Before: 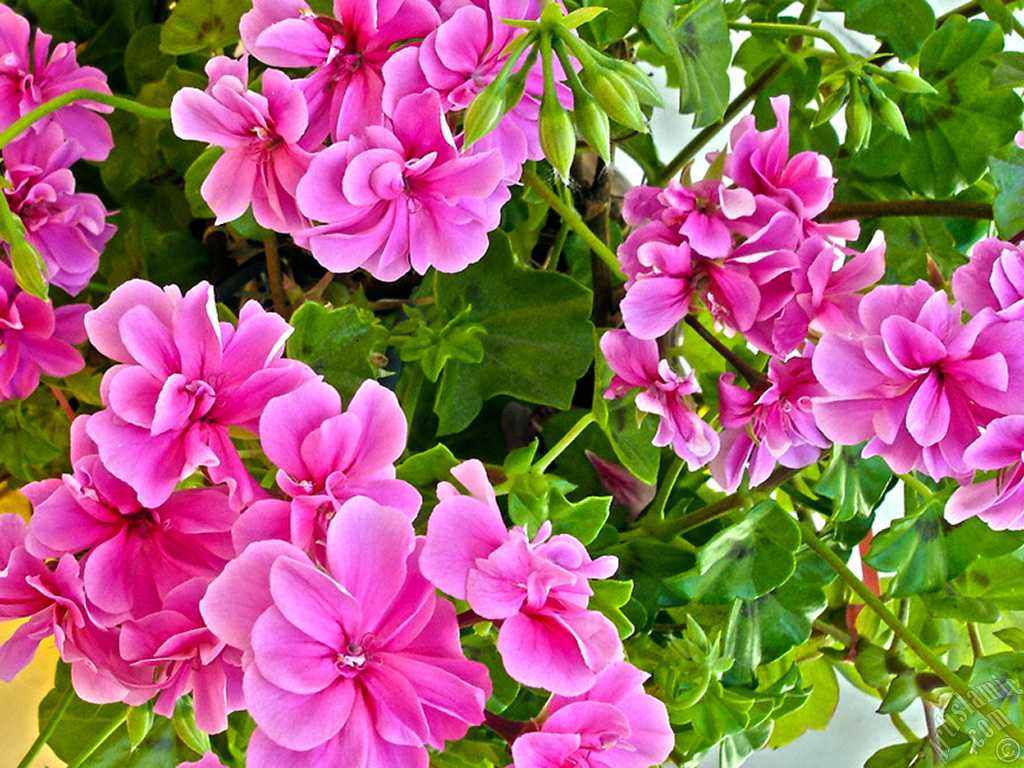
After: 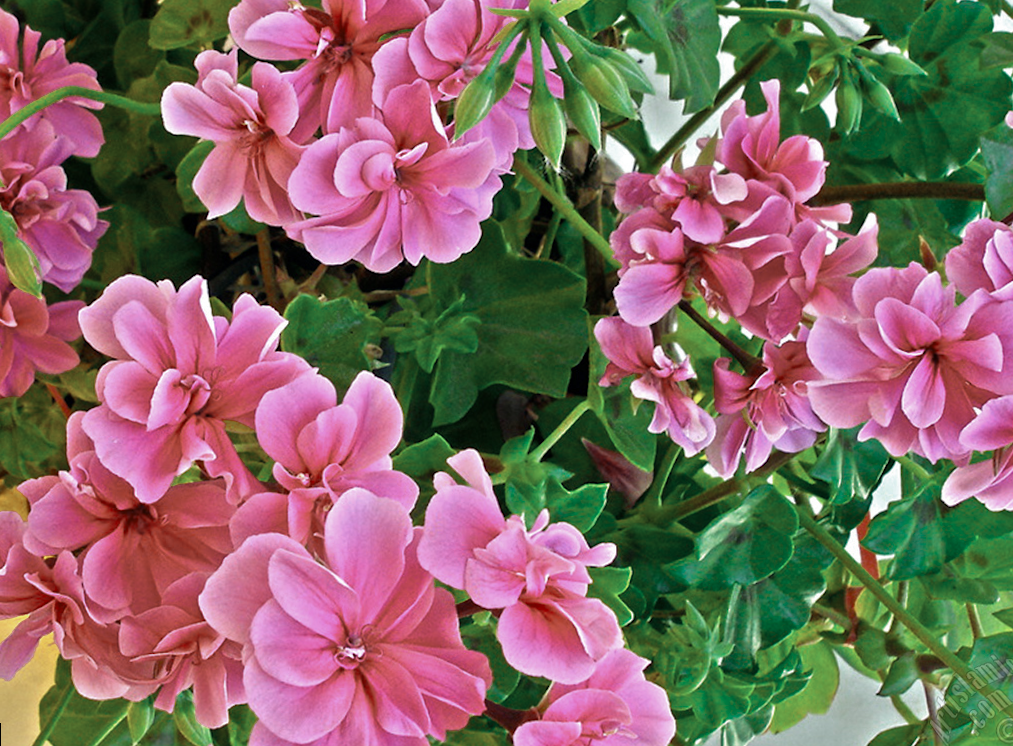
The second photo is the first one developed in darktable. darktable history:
color zones: curves: ch0 [(0, 0.5) (0.125, 0.4) (0.25, 0.5) (0.375, 0.4) (0.5, 0.4) (0.625, 0.35) (0.75, 0.35) (0.875, 0.5)]; ch1 [(0, 0.35) (0.125, 0.45) (0.25, 0.35) (0.375, 0.35) (0.5, 0.35) (0.625, 0.35) (0.75, 0.45) (0.875, 0.35)]; ch2 [(0, 0.6) (0.125, 0.5) (0.25, 0.5) (0.375, 0.6) (0.5, 0.6) (0.625, 0.5) (0.75, 0.5) (0.875, 0.5)]
tone curve: curves: ch0 [(0, 0) (0.915, 0.89) (1, 1)]
rotate and perspective: rotation -1°, crop left 0.011, crop right 0.989, crop top 0.025, crop bottom 0.975
